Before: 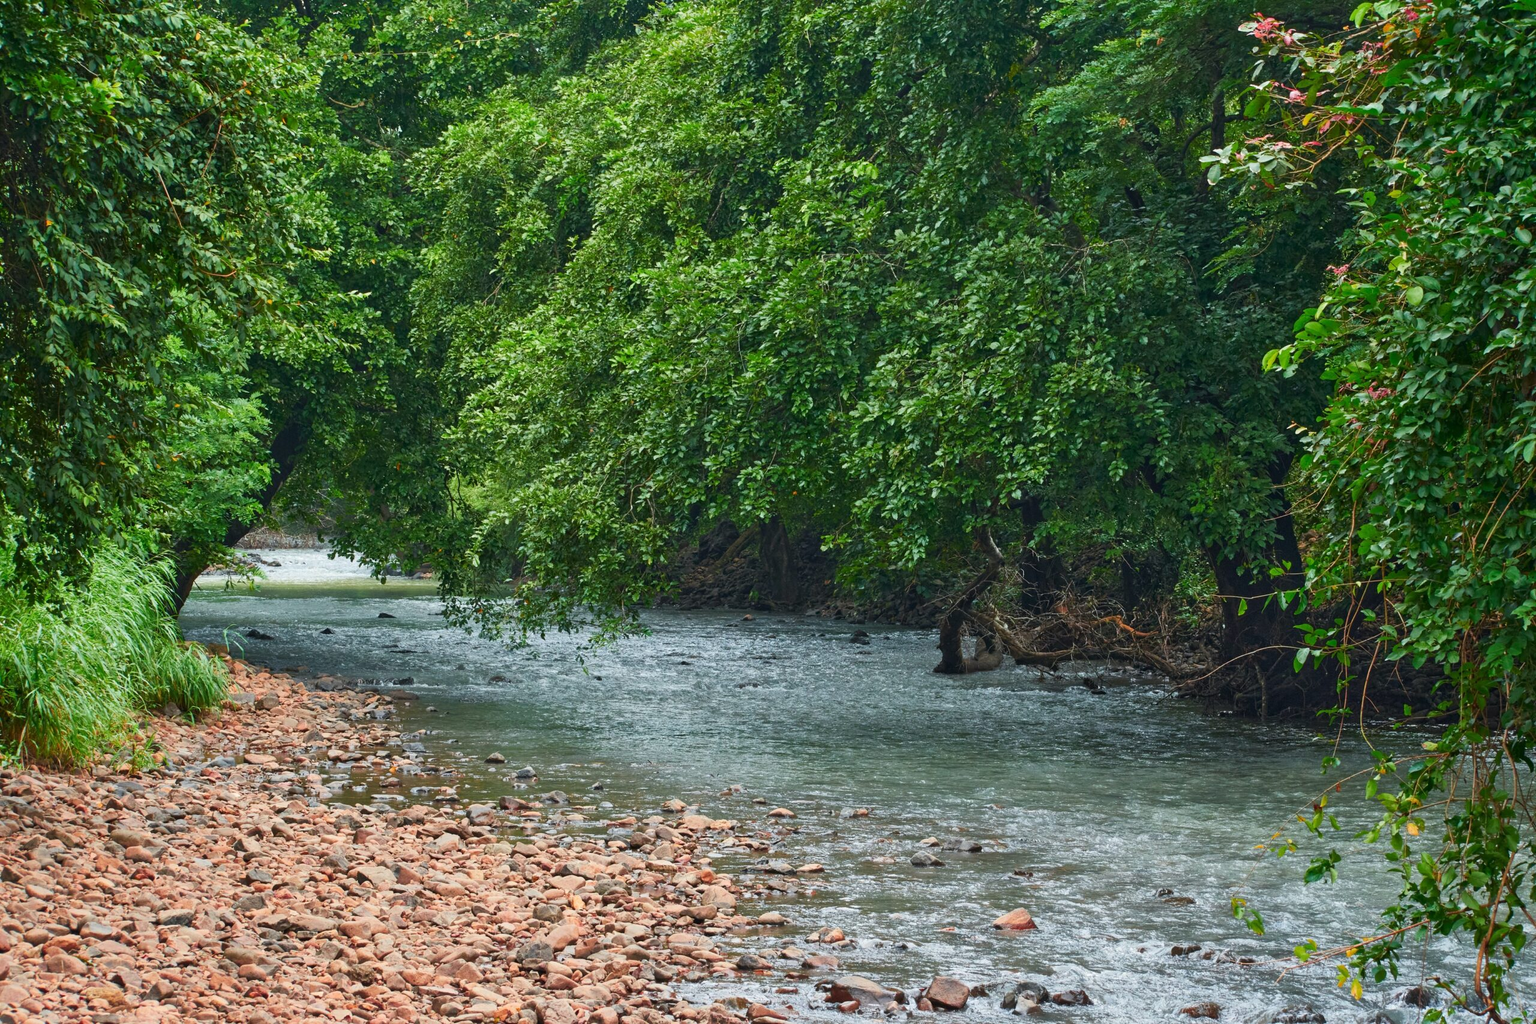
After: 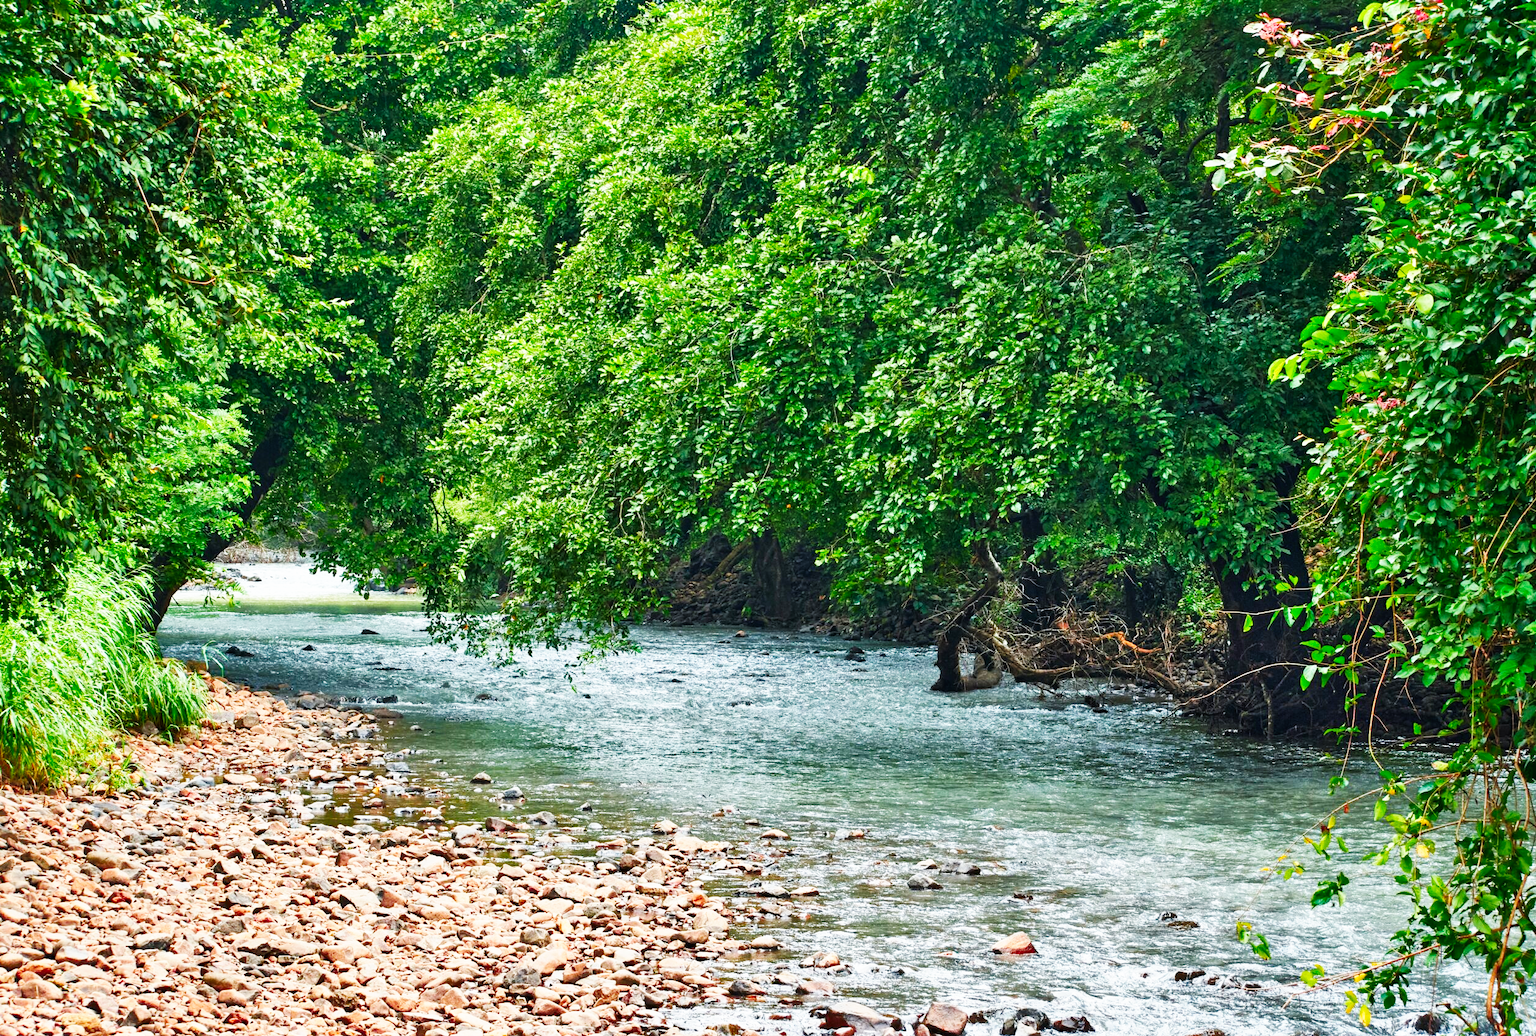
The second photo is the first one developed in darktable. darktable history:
base curve: curves: ch0 [(0, 0) (0.007, 0.004) (0.027, 0.03) (0.046, 0.07) (0.207, 0.54) (0.442, 0.872) (0.673, 0.972) (1, 1)], preserve colors none
shadows and highlights: soften with gaussian
crop and rotate: left 1.746%, right 0.764%, bottom 1.306%
